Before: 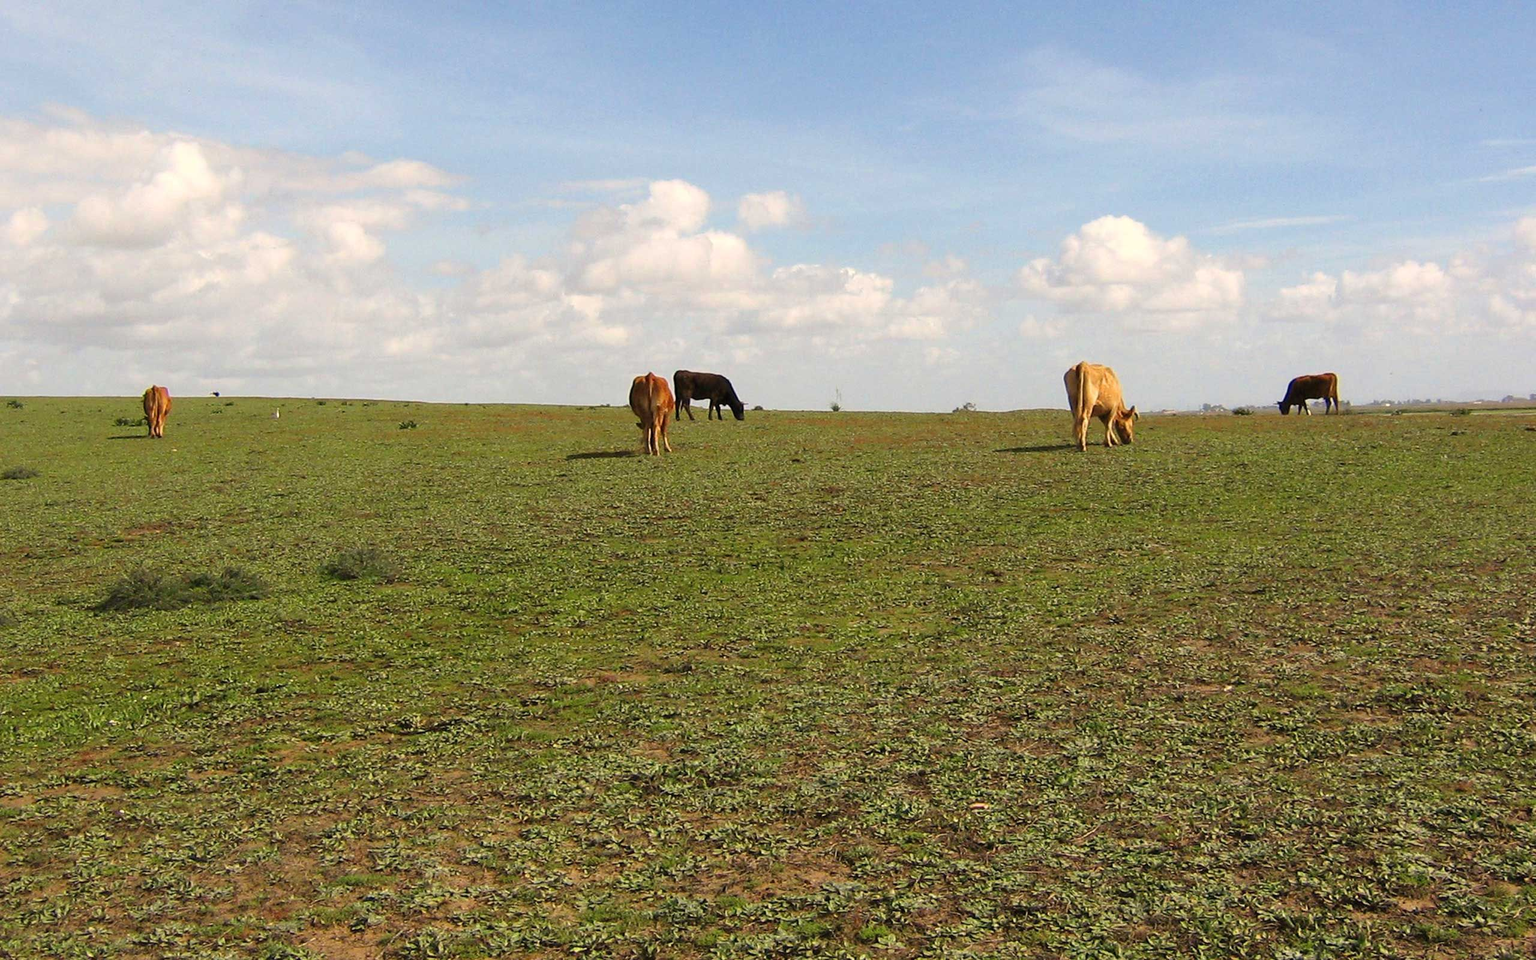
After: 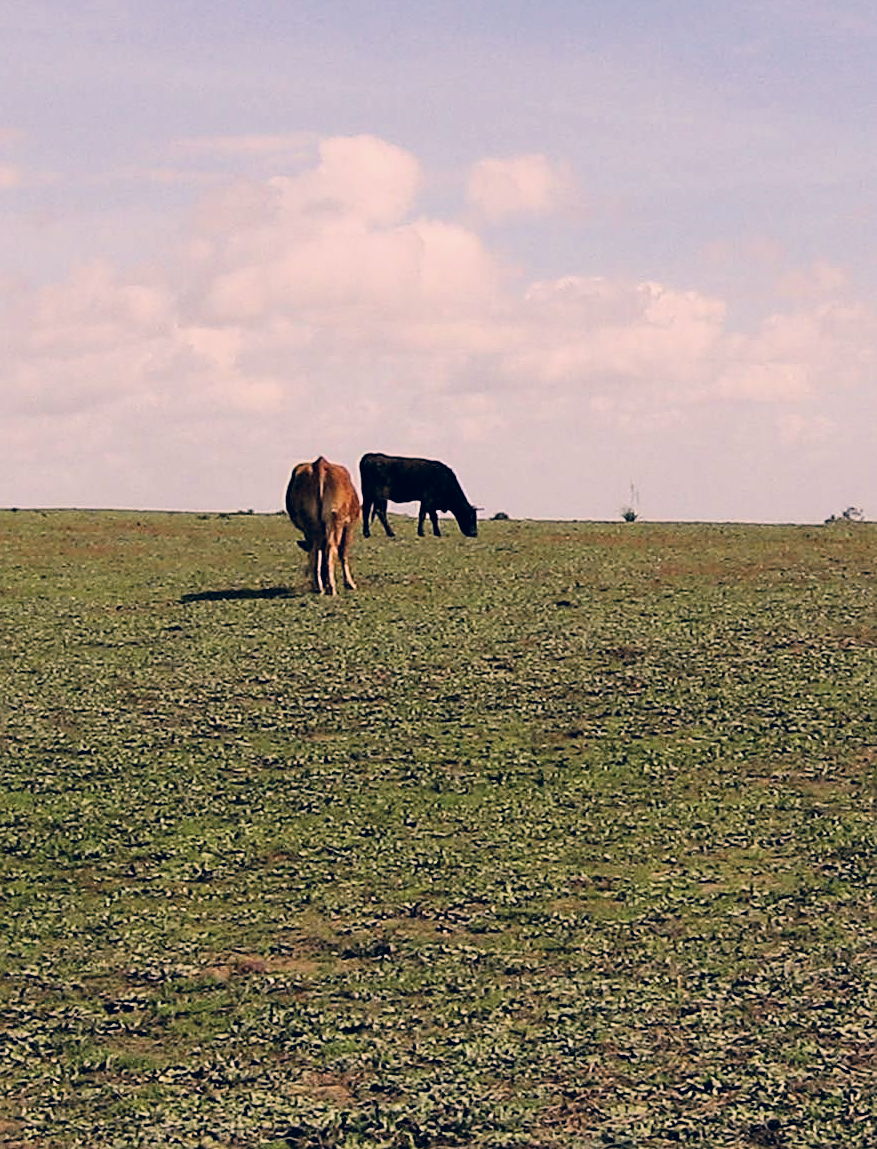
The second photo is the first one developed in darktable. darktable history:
sharpen: on, module defaults
filmic rgb: black relative exposure -5.11 EV, white relative exposure 4 EV, hardness 2.88, contrast 1.296, highlights saturation mix -29.67%, iterations of high-quality reconstruction 0, contrast in shadows safe
crop and rotate: left 29.839%, top 10.311%, right 35.897%, bottom 17.836%
color correction: highlights a* 14.03, highlights b* 6.19, shadows a* -5.78, shadows b* -15.95, saturation 0.854
